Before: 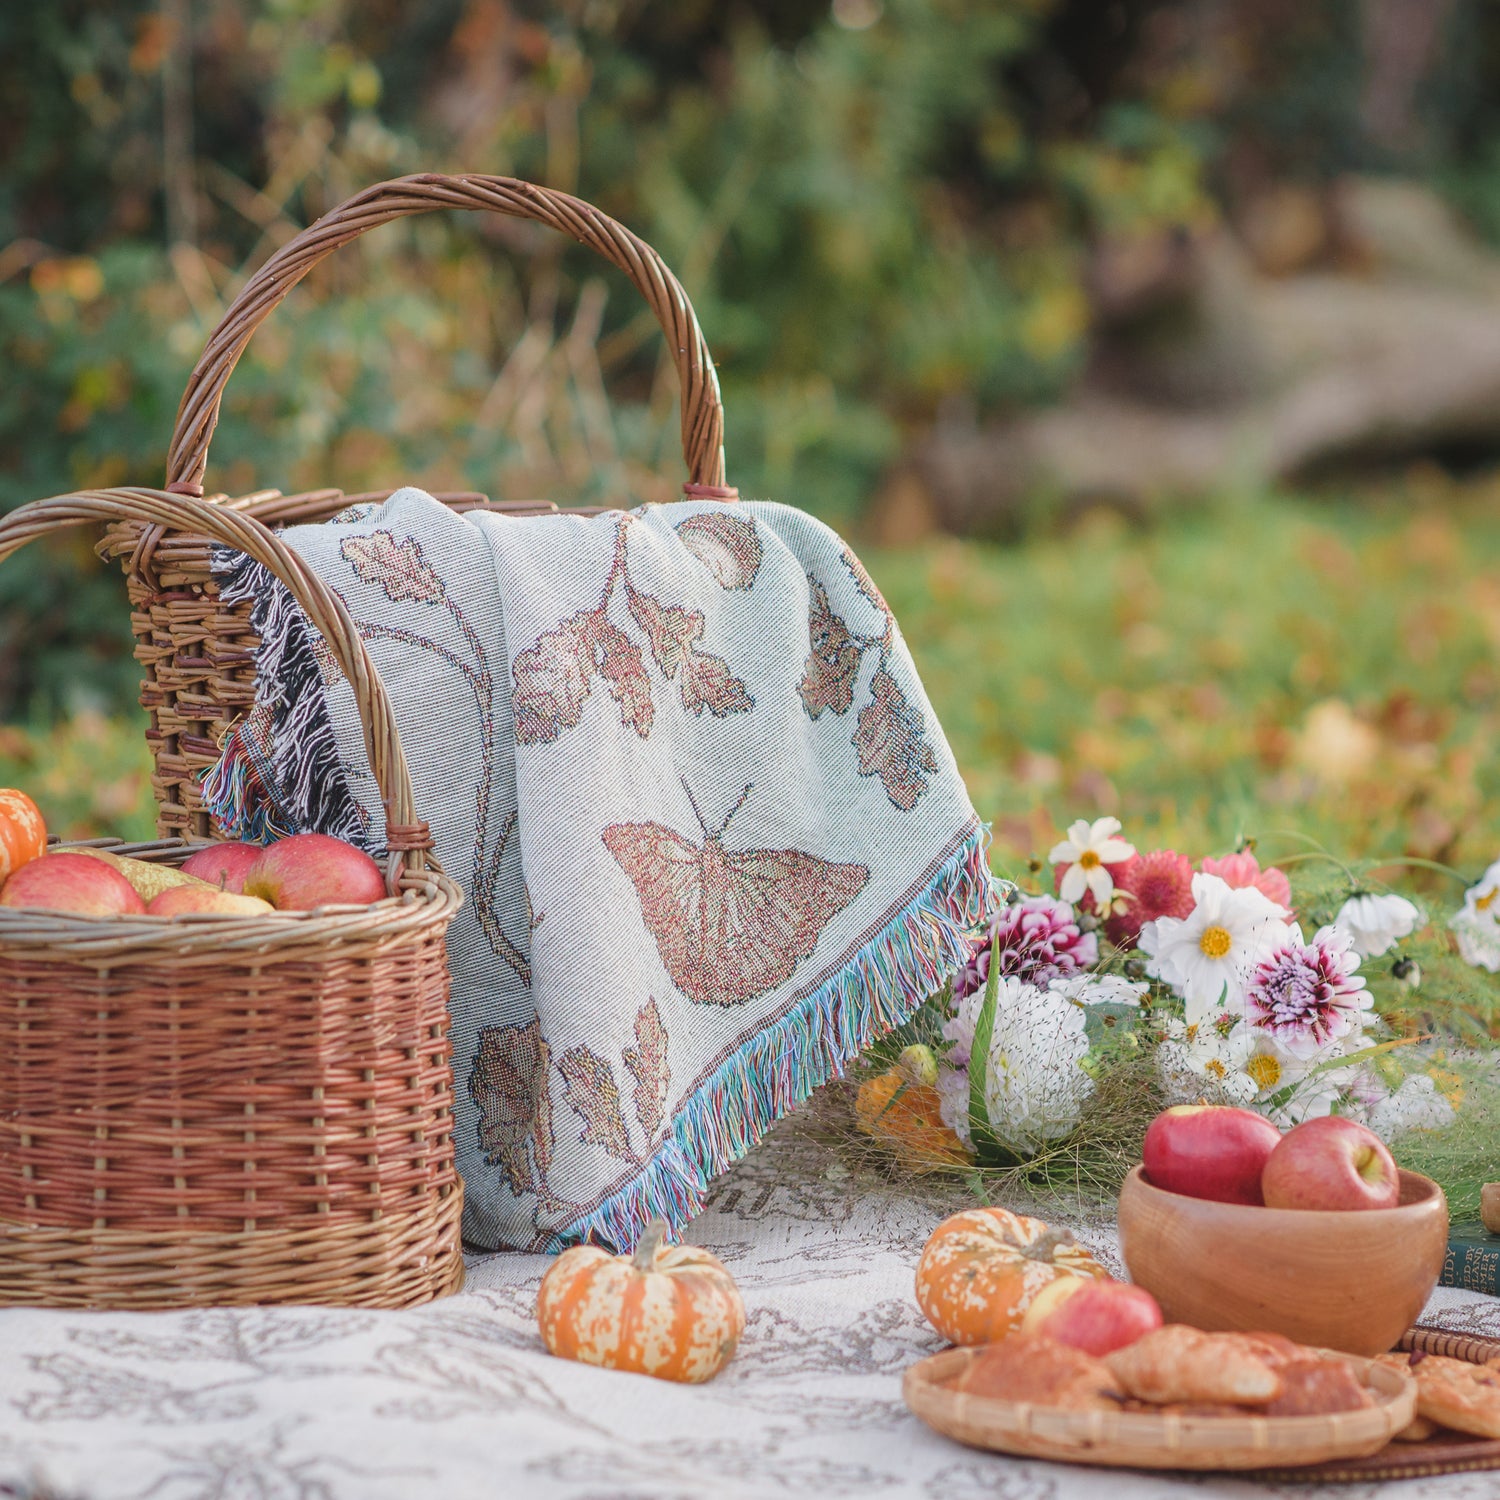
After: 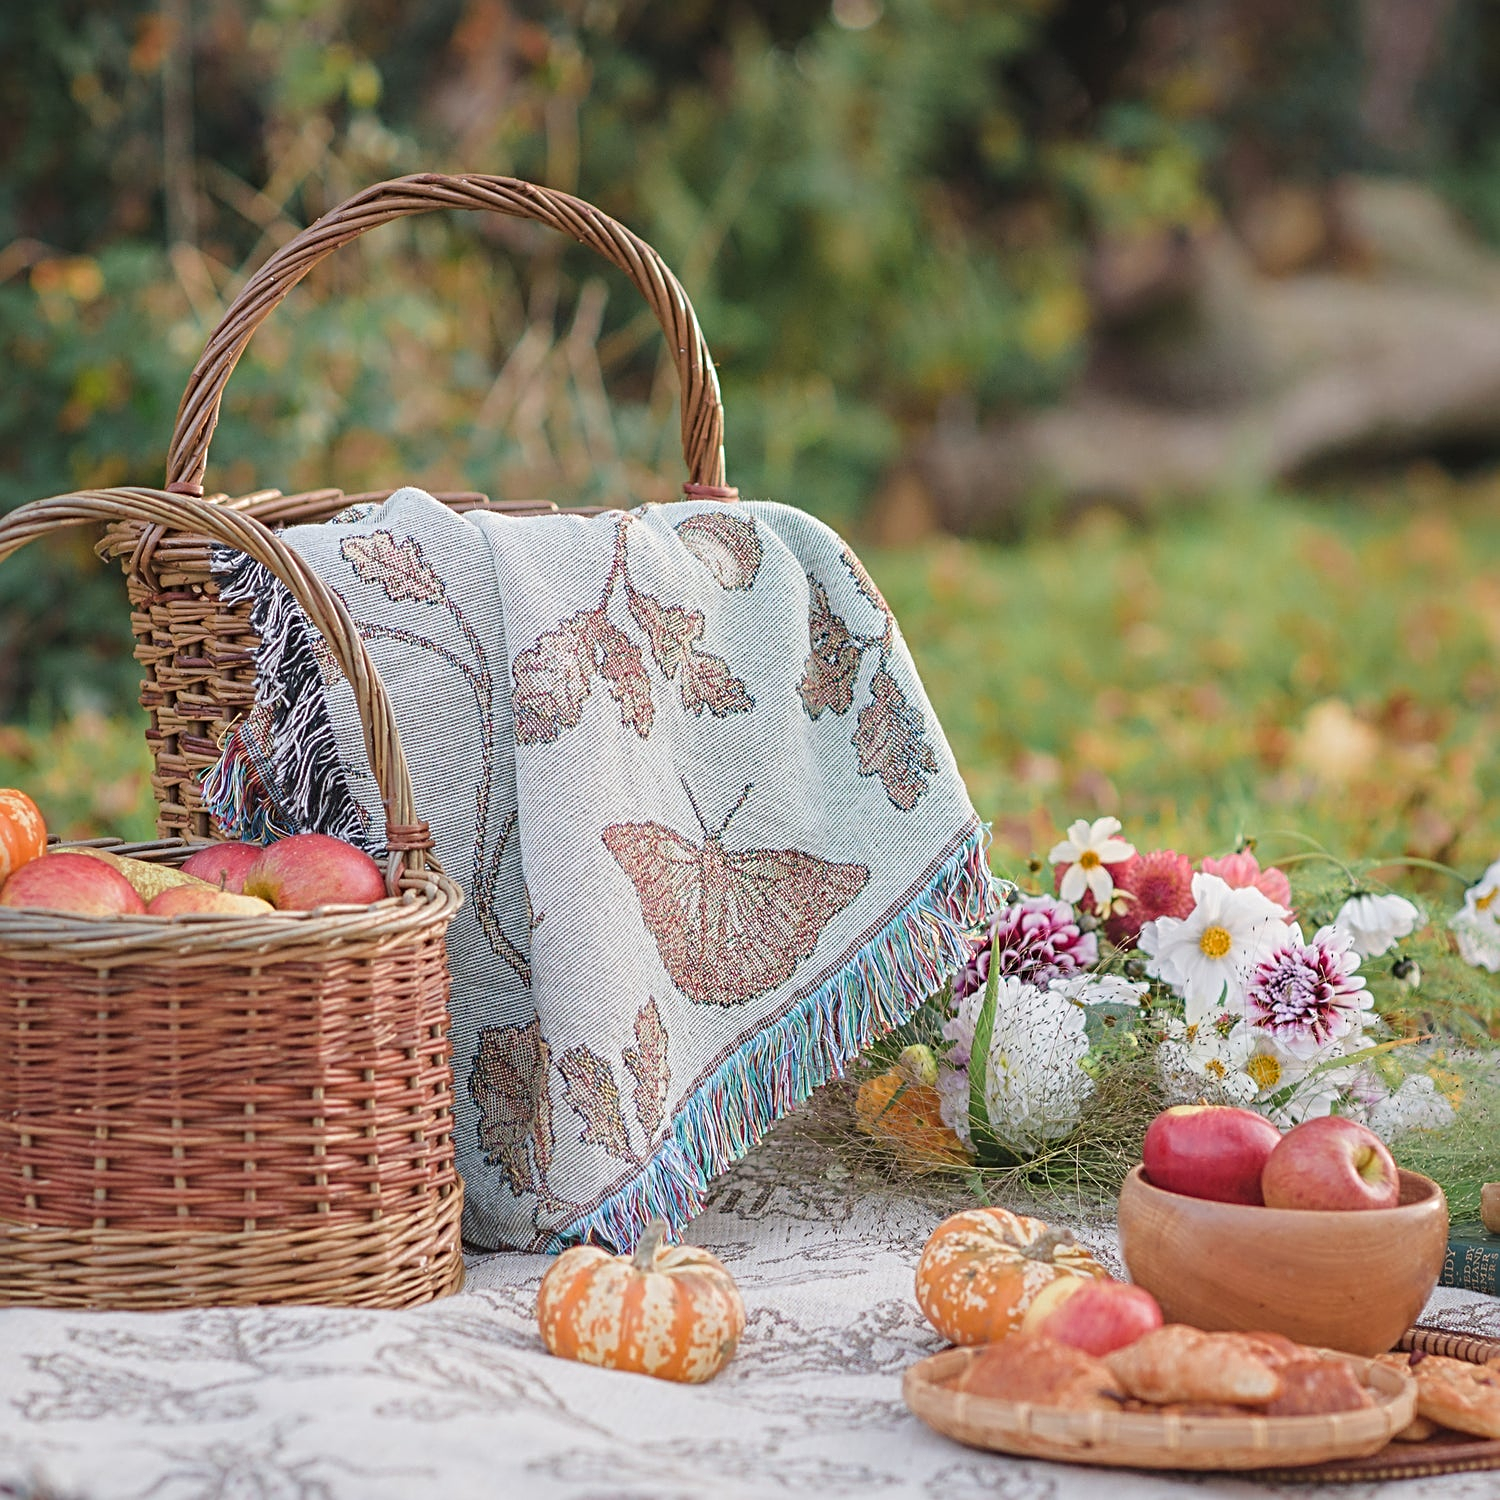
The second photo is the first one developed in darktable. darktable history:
sharpen: radius 3.977
